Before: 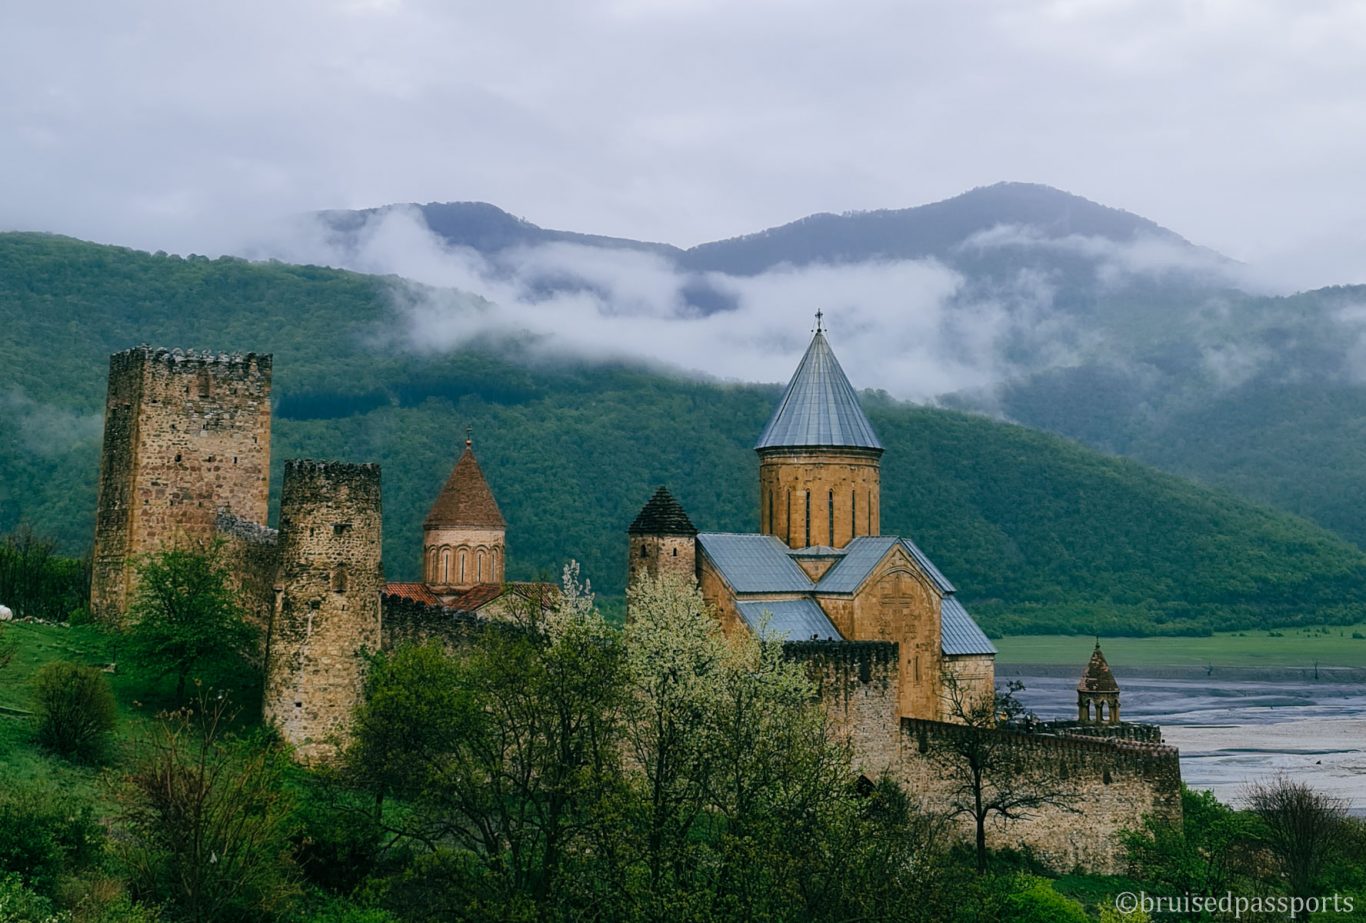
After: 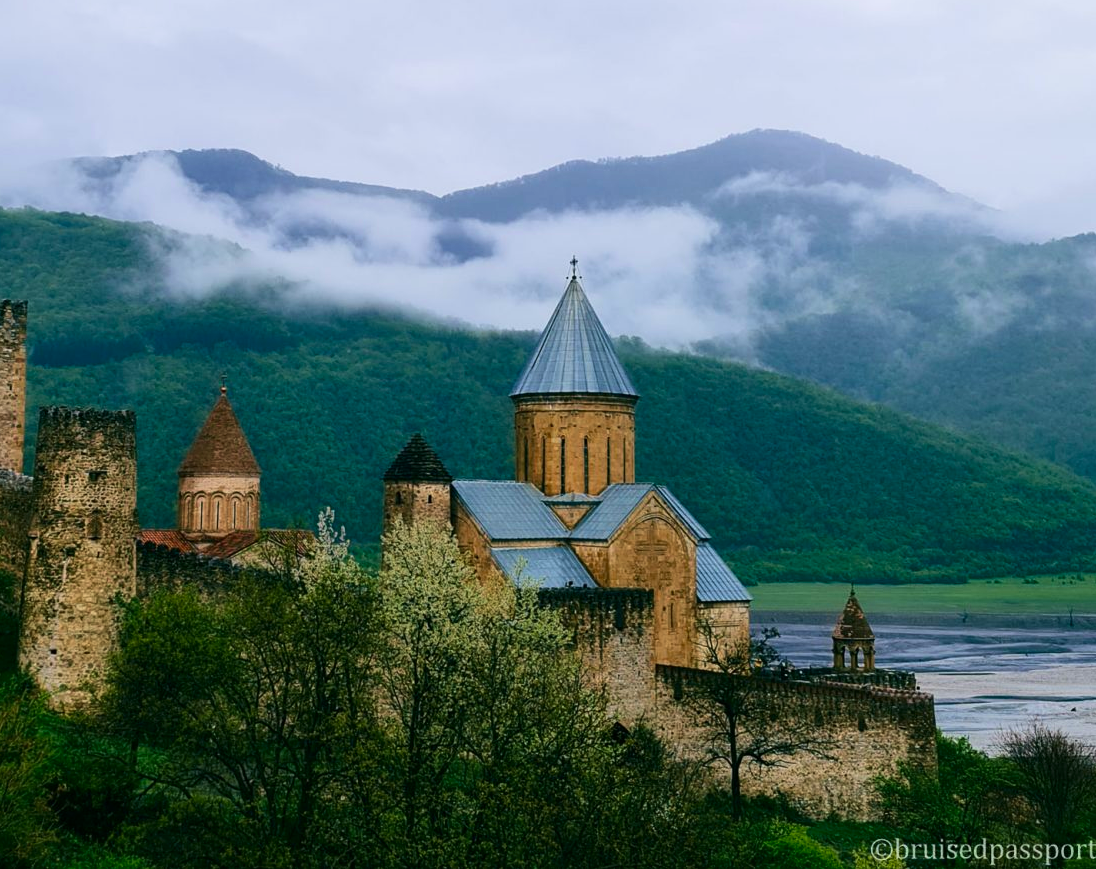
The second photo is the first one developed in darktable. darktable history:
velvia: on, module defaults
contrast brightness saturation: contrast 0.15, brightness -0.01, saturation 0.1
crop and rotate: left 17.959%, top 5.771%, right 1.742%
